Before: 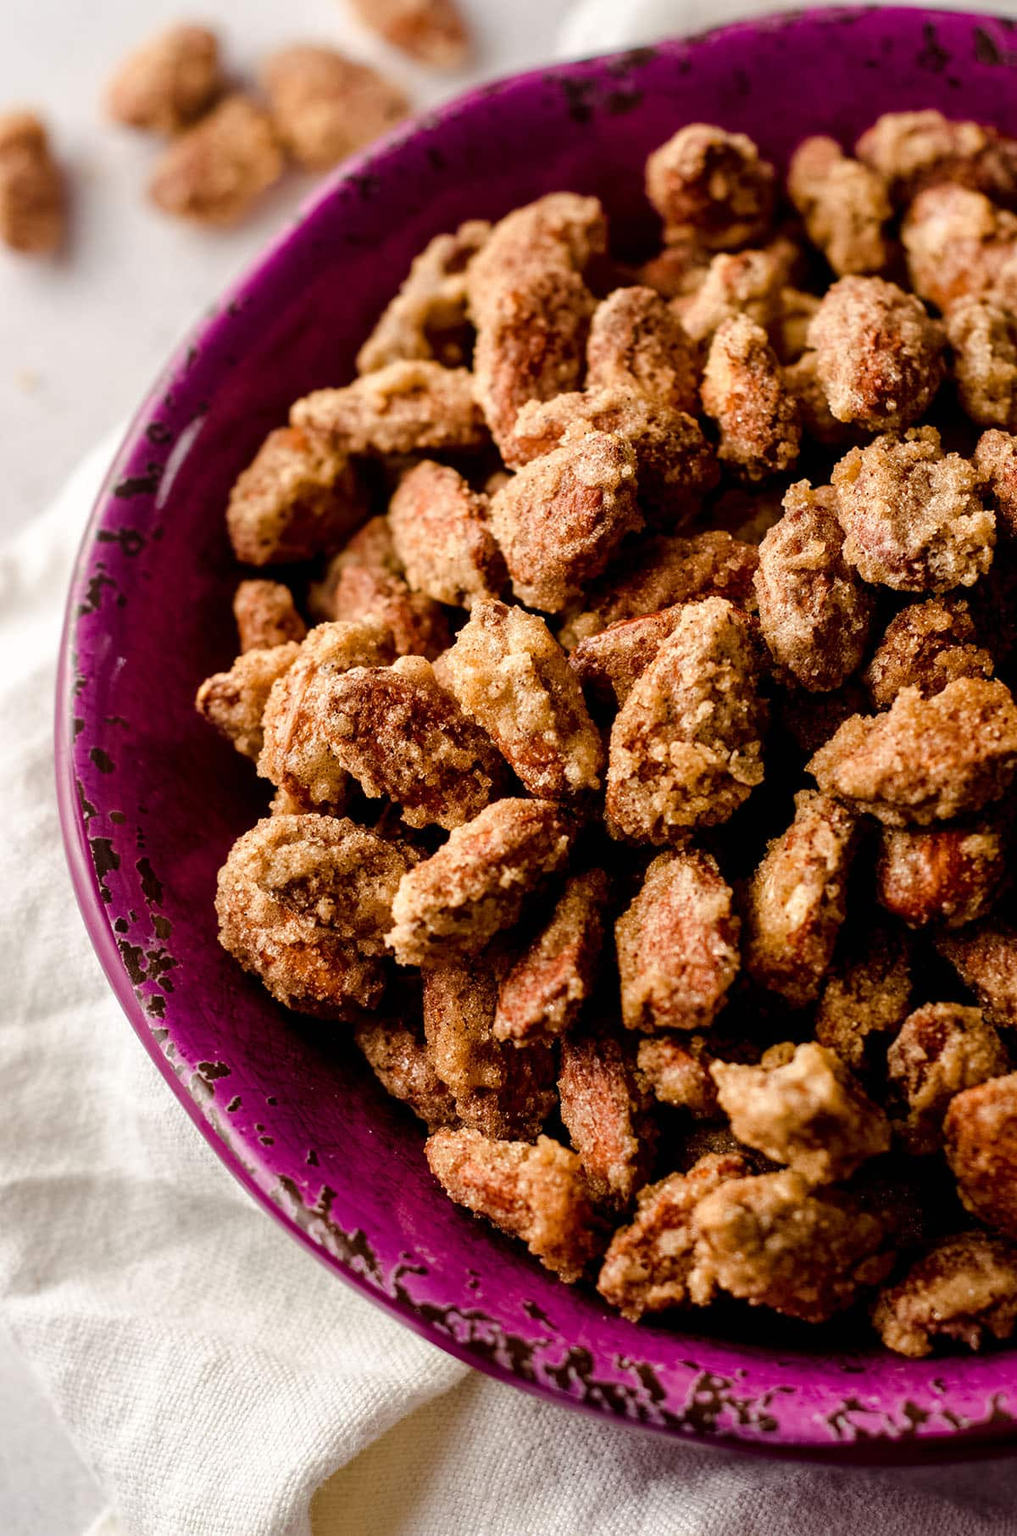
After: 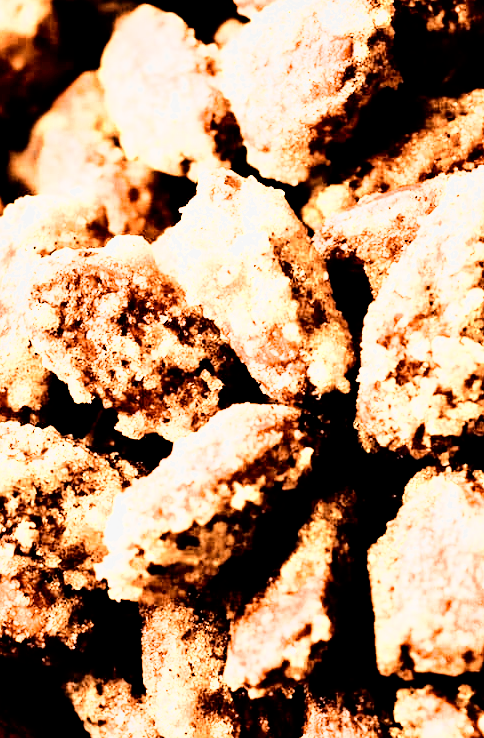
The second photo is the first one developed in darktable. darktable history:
tone equalizer: -7 EV 0.155 EV, -6 EV 0.613 EV, -5 EV 1.14 EV, -4 EV 1.35 EV, -3 EV 1.14 EV, -2 EV 0.6 EV, -1 EV 0.154 EV, edges refinement/feathering 500, mask exposure compensation -1.57 EV, preserve details no
exposure: black level correction 0.001, exposure 0.499 EV, compensate highlight preservation false
crop: left 29.869%, top 29.719%, right 29.761%, bottom 29.507%
local contrast: mode bilateral grid, contrast 20, coarseness 50, detail 120%, midtone range 0.2
tone curve: curves: ch0 [(0, 0) (0.058, 0.027) (0.214, 0.183) (0.304, 0.288) (0.561, 0.554) (0.687, 0.677) (0.768, 0.768) (0.858, 0.861) (0.986, 0.957)]; ch1 [(0, 0) (0.172, 0.123) (0.312, 0.296) (0.437, 0.429) (0.471, 0.469) (0.502, 0.5) (0.513, 0.515) (0.583, 0.604) (0.631, 0.659) (0.703, 0.721) (0.889, 0.924) (1, 1)]; ch2 [(0, 0) (0.411, 0.424) (0.485, 0.497) (0.502, 0.5) (0.517, 0.511) (0.566, 0.573) (0.622, 0.613) (0.709, 0.677) (1, 1)], preserve colors none
color zones: curves: ch0 [(0.018, 0.548) (0.197, 0.654) (0.425, 0.447) (0.605, 0.658) (0.732, 0.579)]; ch1 [(0.105, 0.531) (0.224, 0.531) (0.386, 0.39) (0.618, 0.456) (0.732, 0.456) (0.956, 0.421)]; ch2 [(0.039, 0.583) (0.215, 0.465) (0.399, 0.544) (0.465, 0.548) (0.614, 0.447) (0.724, 0.43) (0.882, 0.623) (0.956, 0.632)]
filmic rgb: black relative exposure -8.73 EV, white relative exposure 2.67 EV, threshold 5.94 EV, target black luminance 0%, target white luminance 99.856%, hardness 6.25, latitude 74.37%, contrast 1.317, highlights saturation mix -4.78%, enable highlight reconstruction true
